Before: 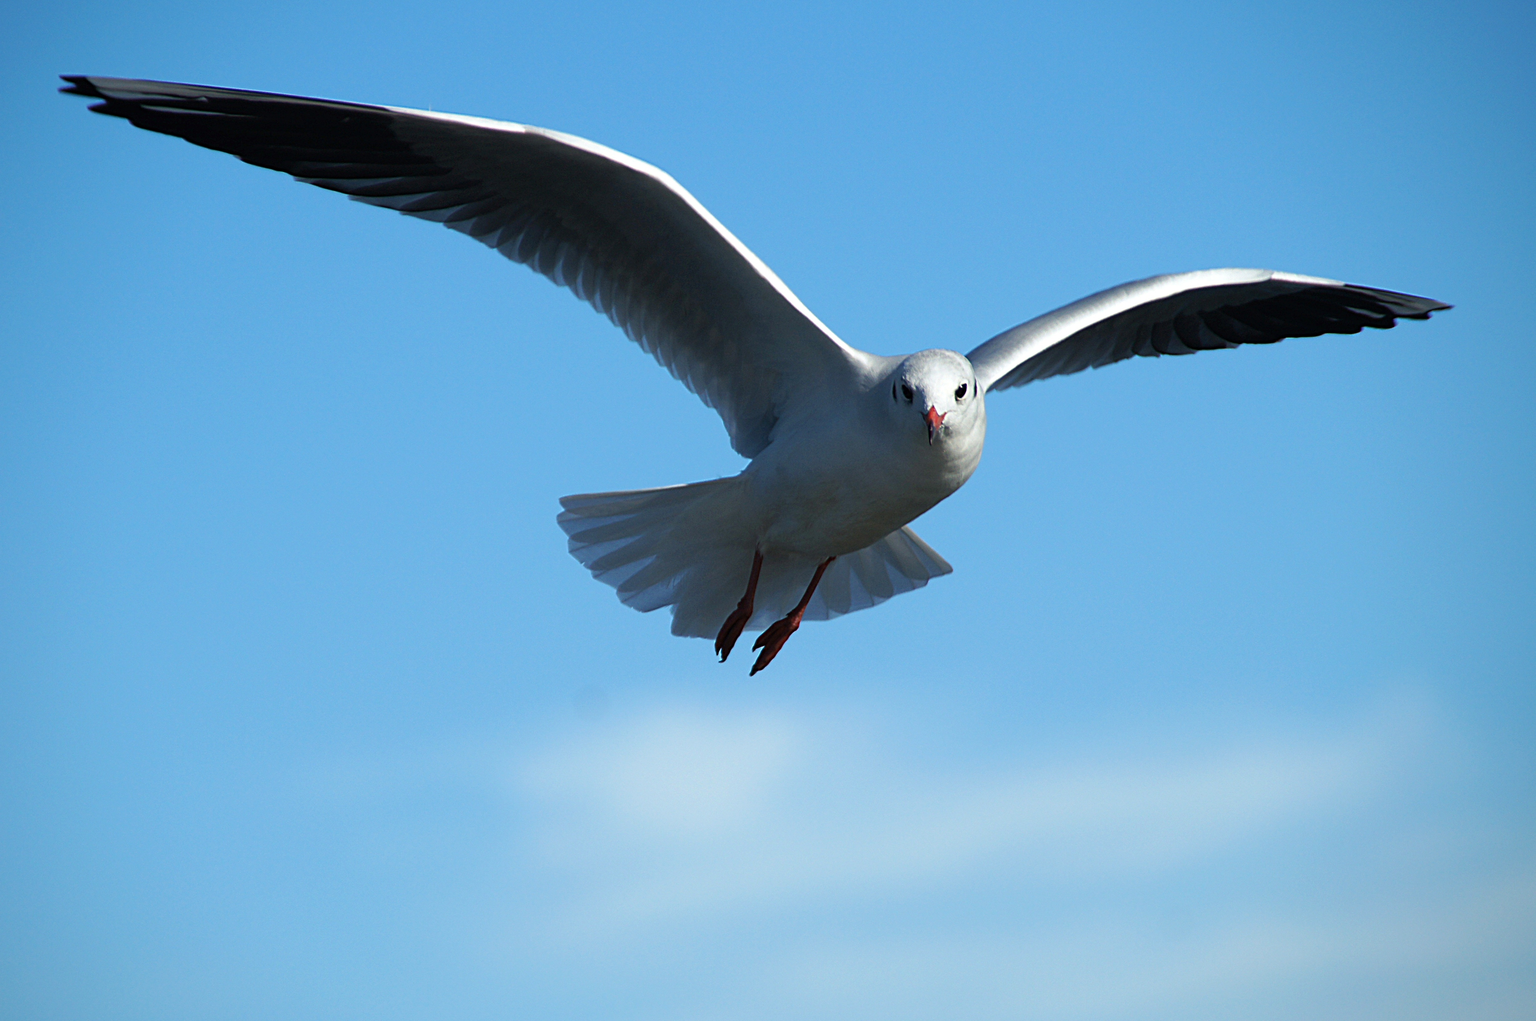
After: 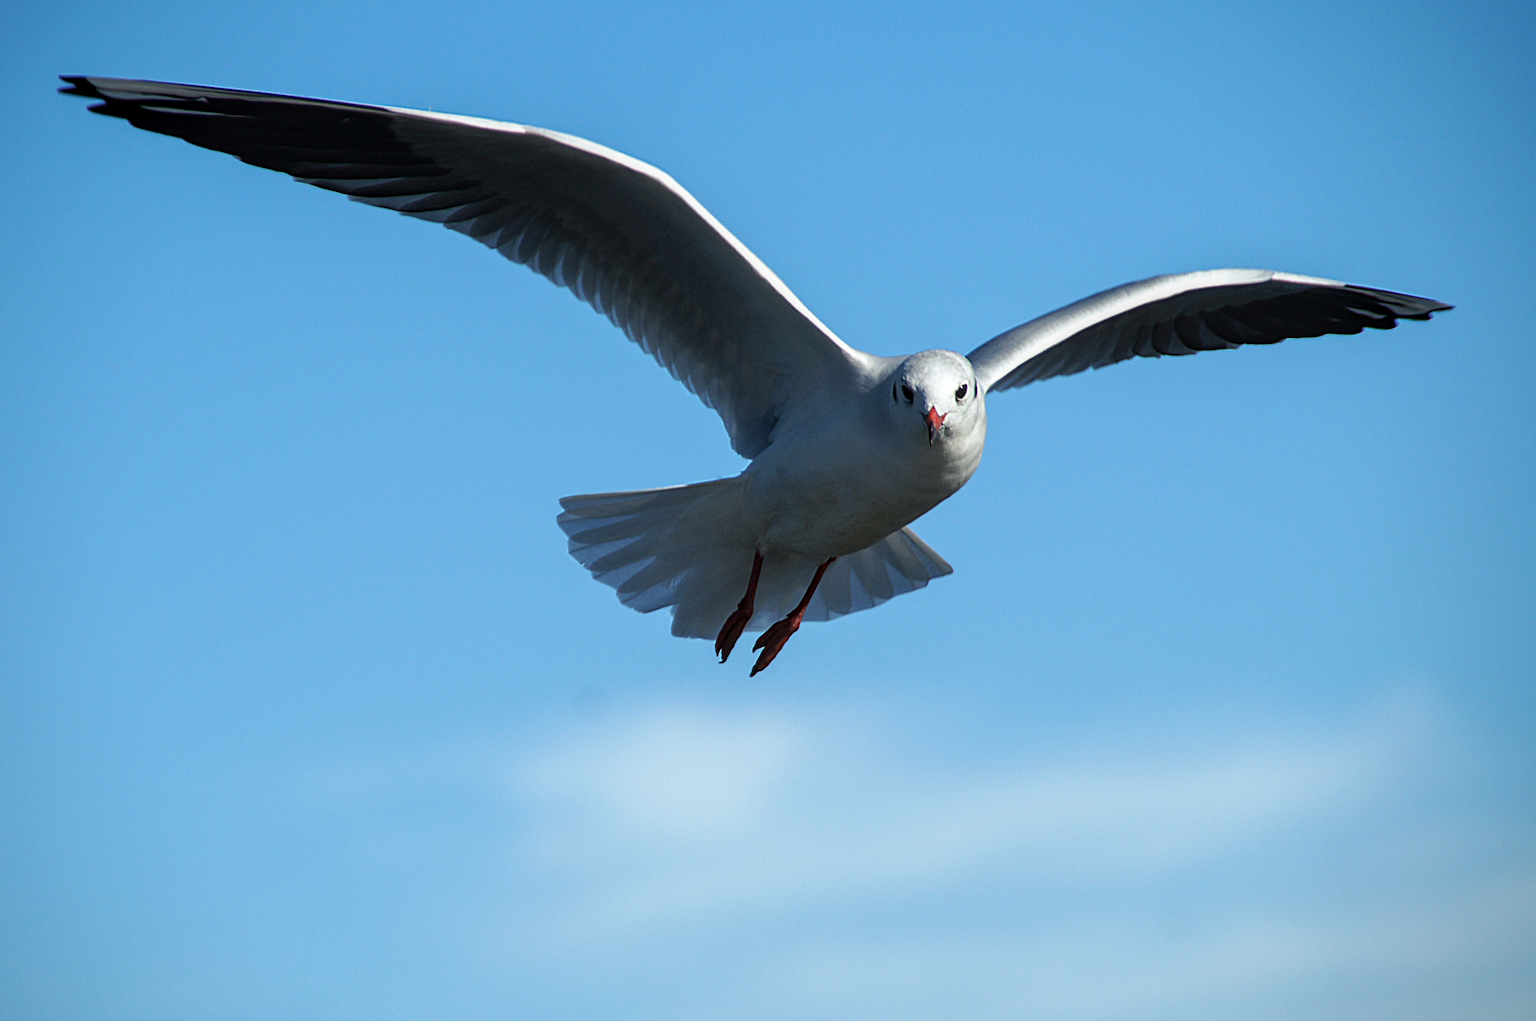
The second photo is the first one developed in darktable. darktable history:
local contrast: on, module defaults
crop and rotate: left 0.096%, bottom 0.003%
